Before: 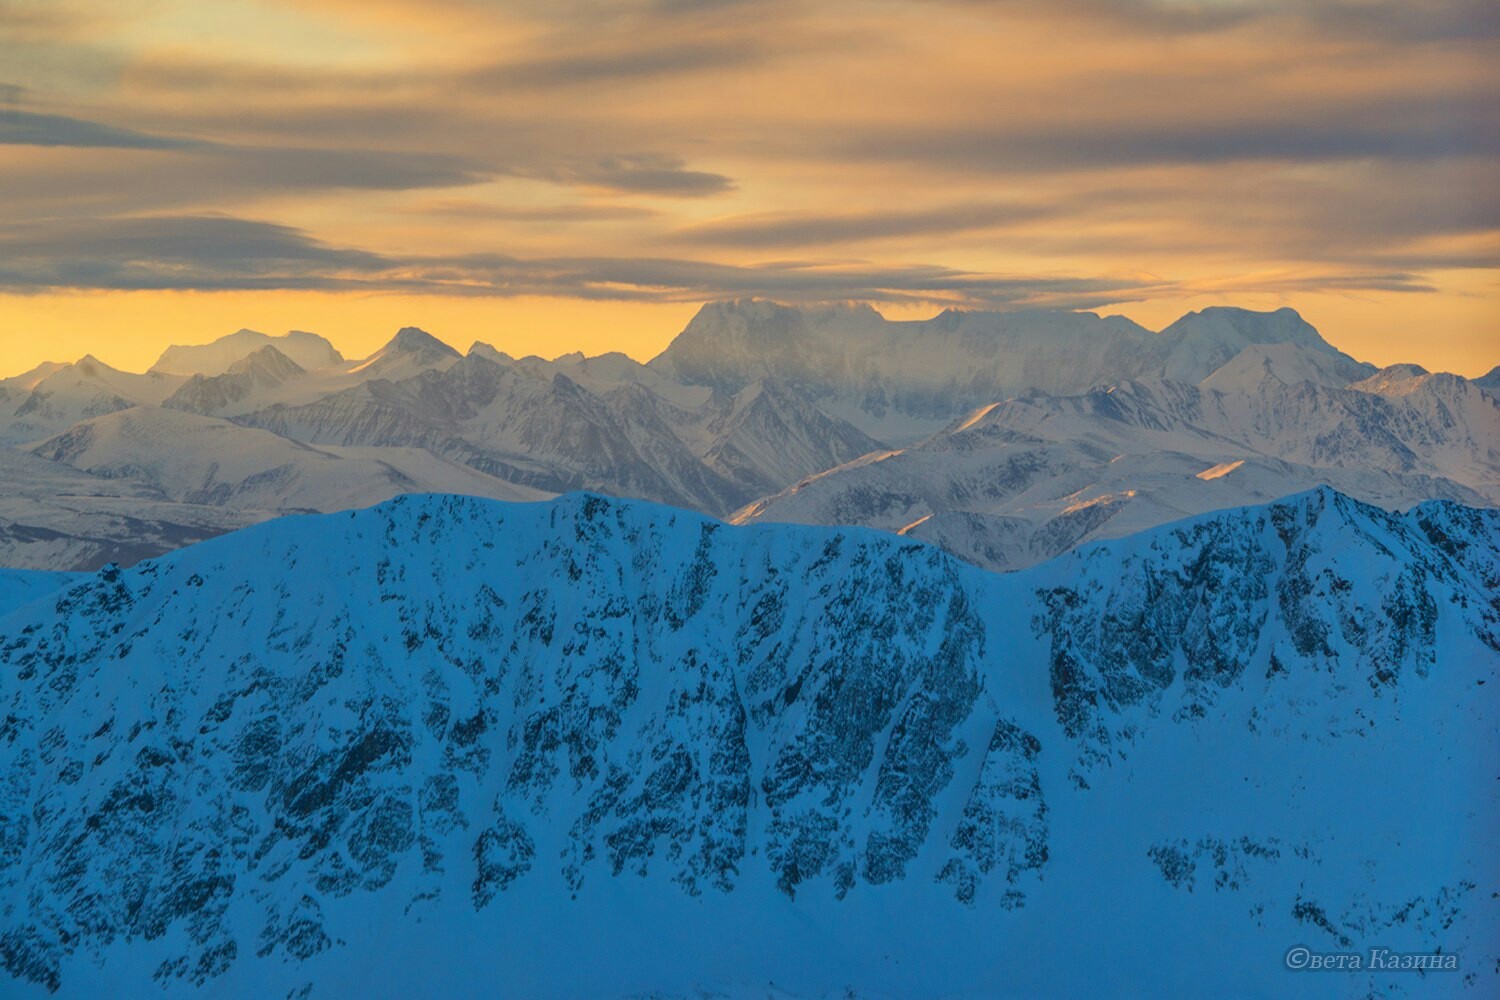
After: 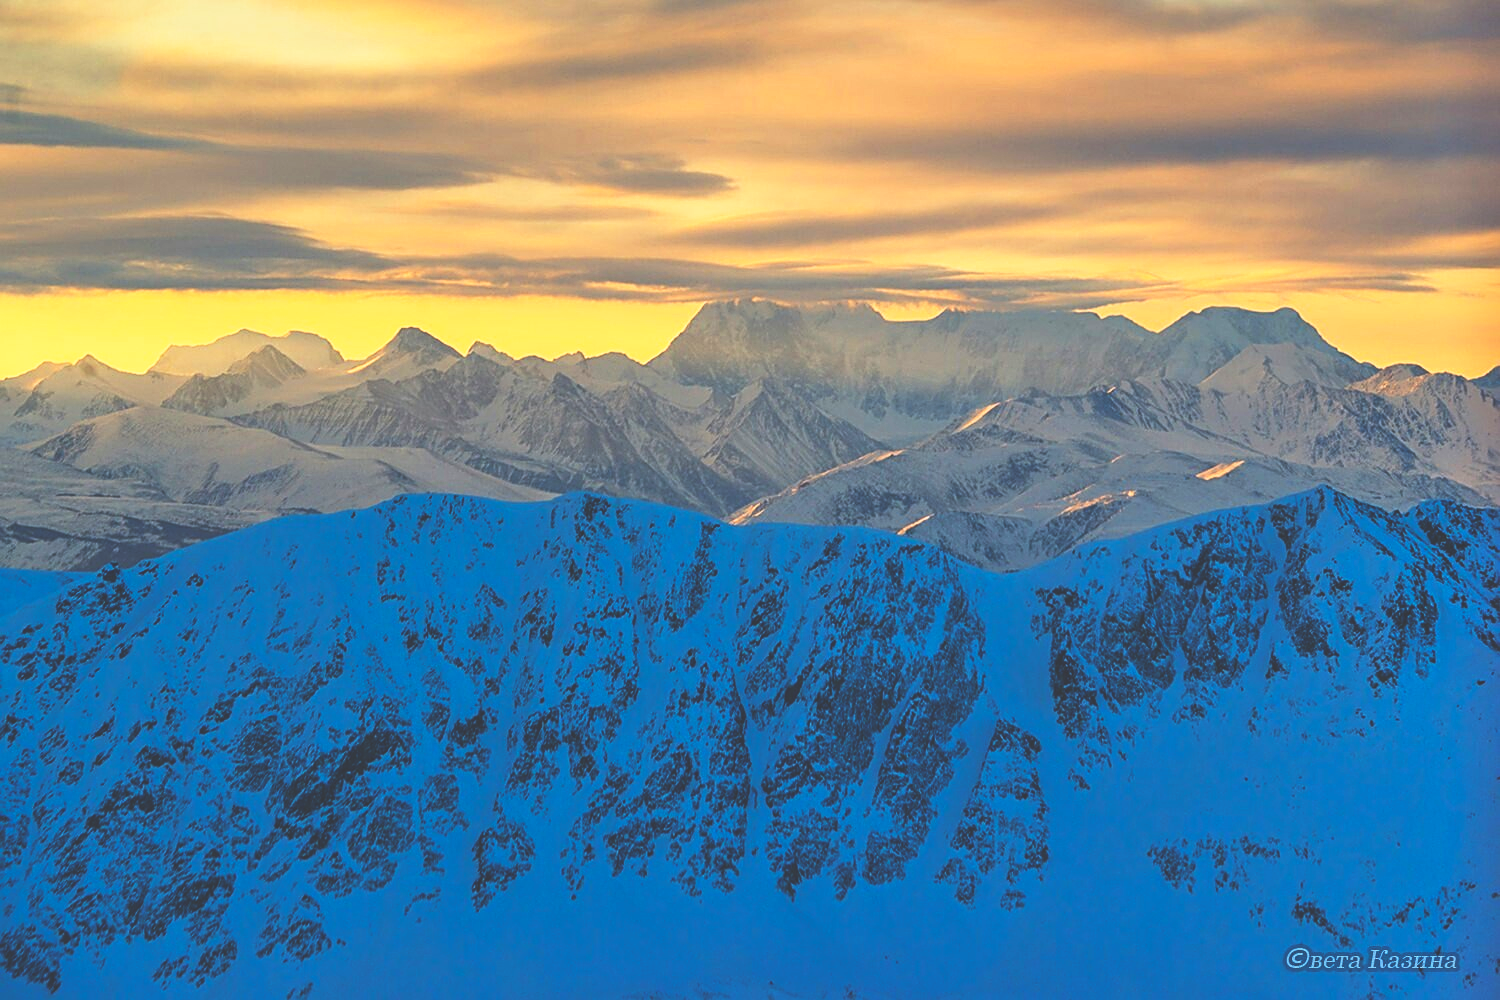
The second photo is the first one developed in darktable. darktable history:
sharpen: on, module defaults
base curve: curves: ch0 [(0, 0.036) (0.007, 0.037) (0.604, 0.887) (1, 1)], preserve colors none
